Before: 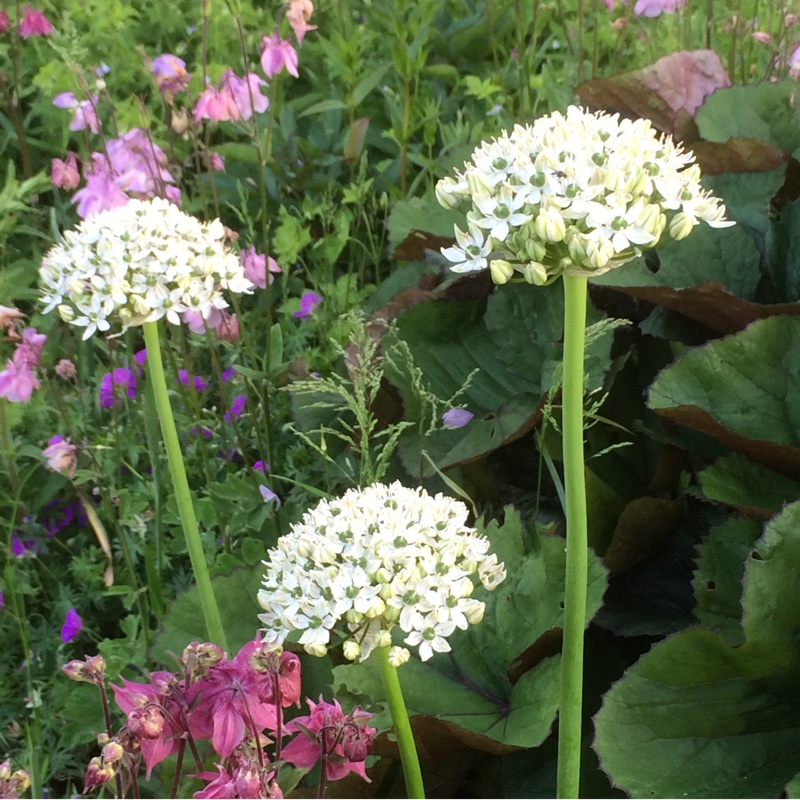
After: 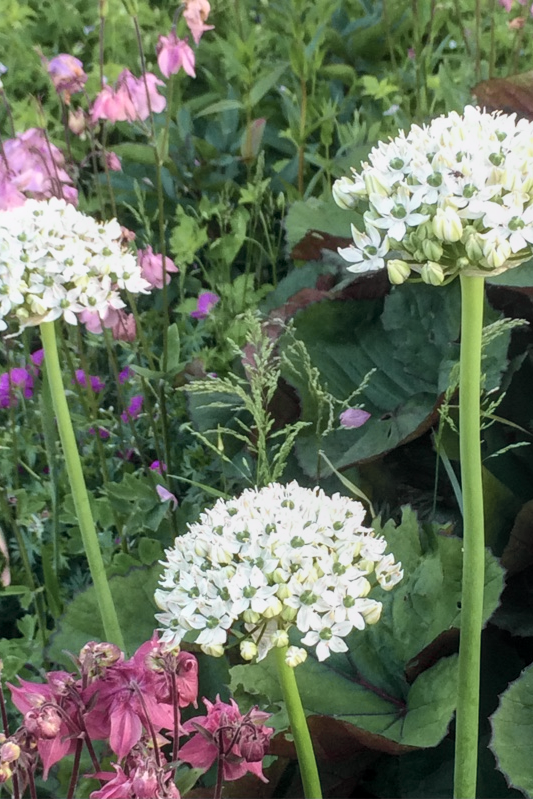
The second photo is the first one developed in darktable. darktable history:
local contrast: on, module defaults
crop and rotate: left 12.894%, right 20.456%
tone curve: curves: ch0 [(0, 0) (0.822, 0.825) (0.994, 0.955)]; ch1 [(0, 0) (0.226, 0.261) (0.383, 0.397) (0.46, 0.46) (0.498, 0.501) (0.524, 0.543) (0.578, 0.575) (1, 1)]; ch2 [(0, 0) (0.438, 0.456) (0.5, 0.495) (0.547, 0.515) (0.597, 0.58) (0.629, 0.603) (1, 1)], color space Lab, independent channels, preserve colors none
exposure: exposure -0.06 EV, compensate highlight preservation false
